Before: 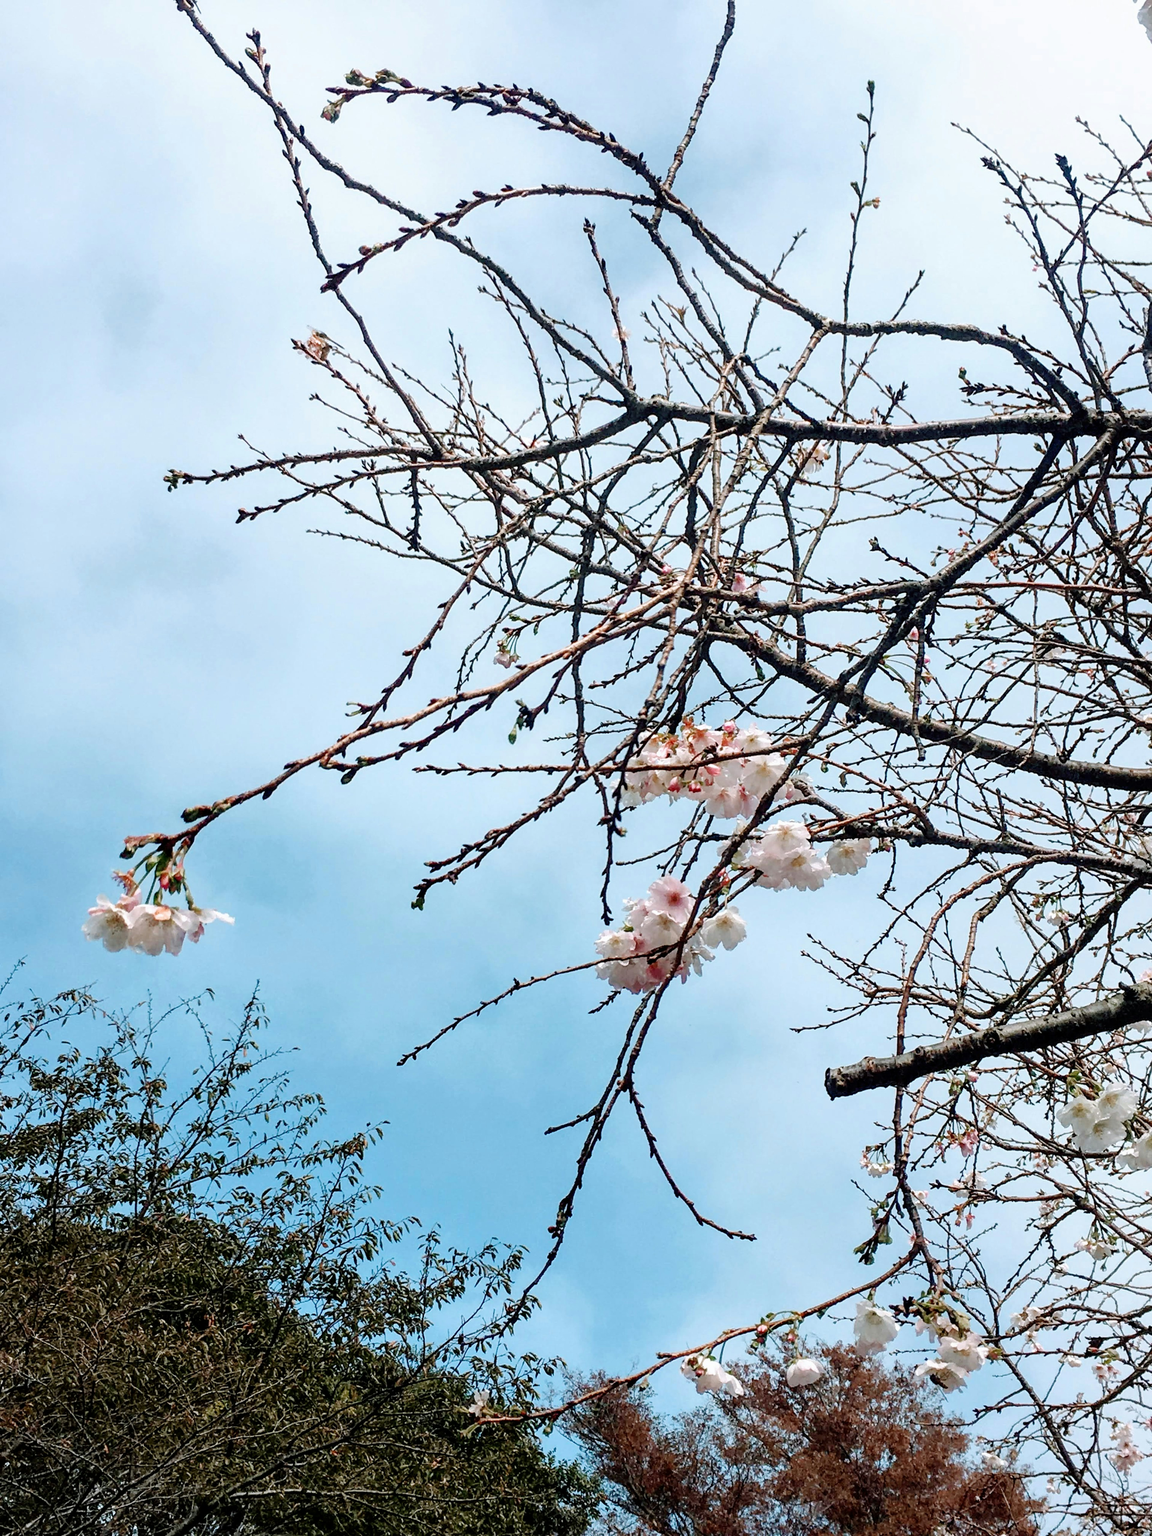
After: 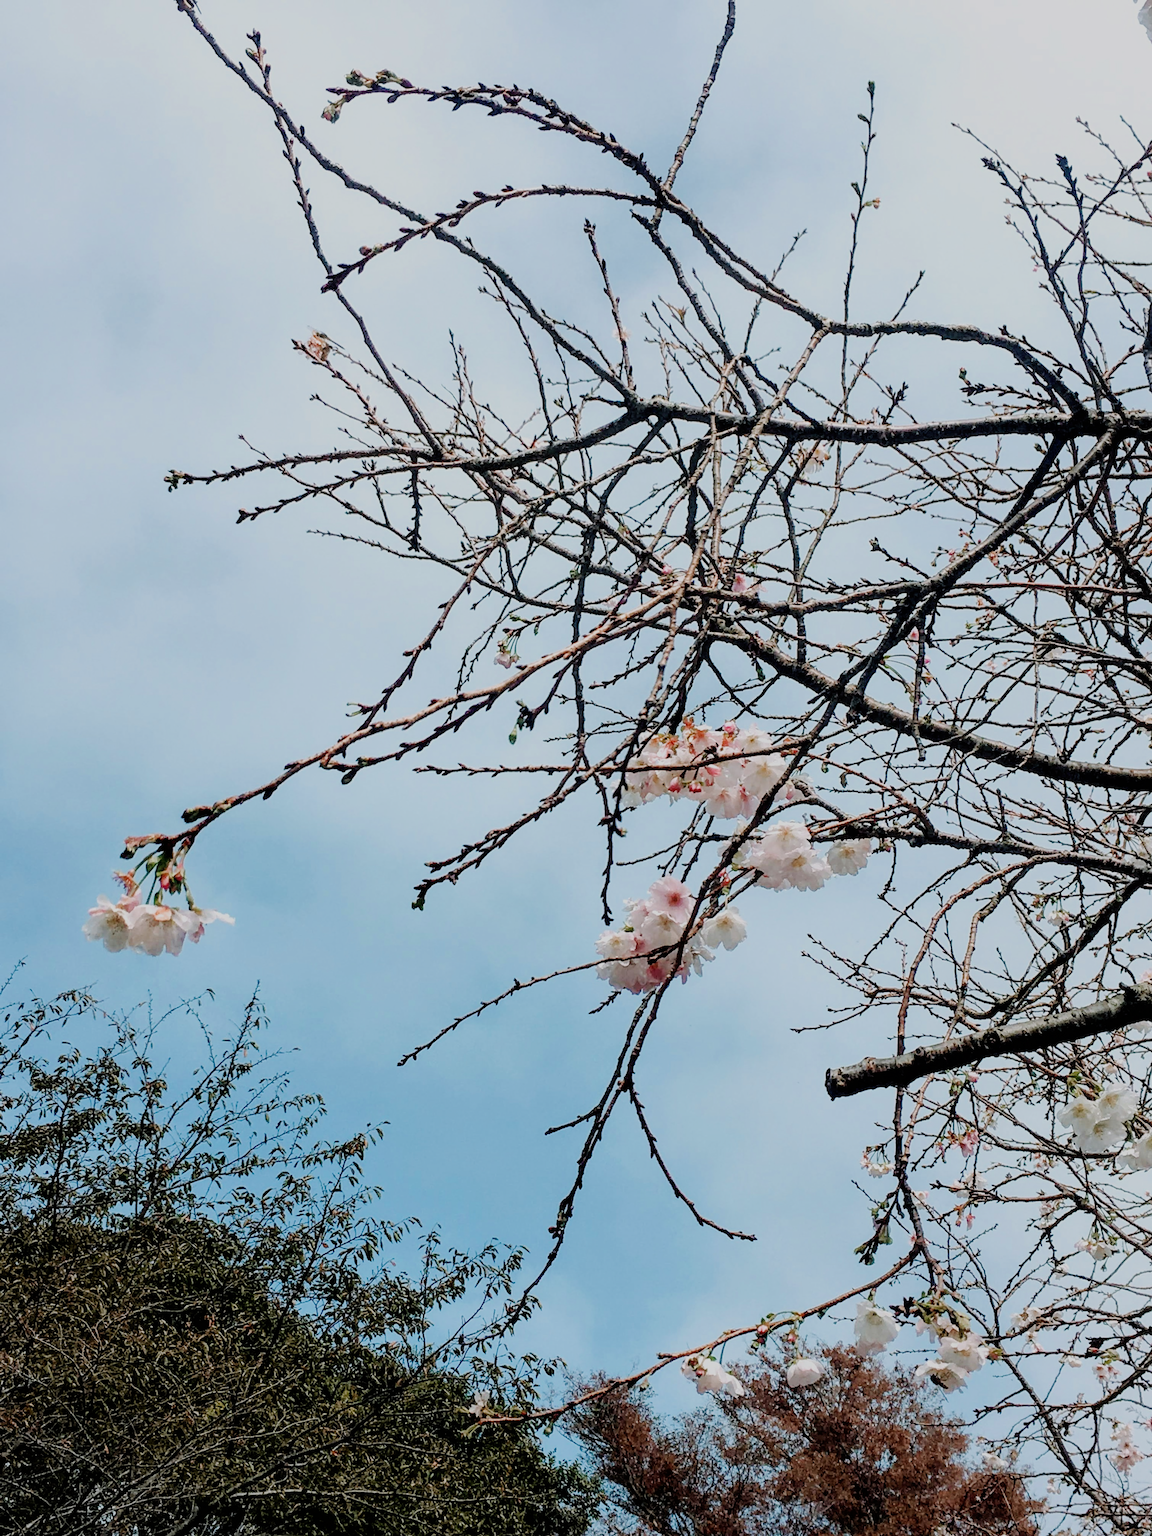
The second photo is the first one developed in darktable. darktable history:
filmic rgb: black relative exposure -7.65 EV, white relative exposure 4.56 EV, threshold 2.94 EV, hardness 3.61, enable highlight reconstruction true
contrast equalizer: octaves 7, y [[0.5, 0.5, 0.468, 0.5, 0.5, 0.5], [0.5 ×6], [0.5 ×6], [0 ×6], [0 ×6]]
